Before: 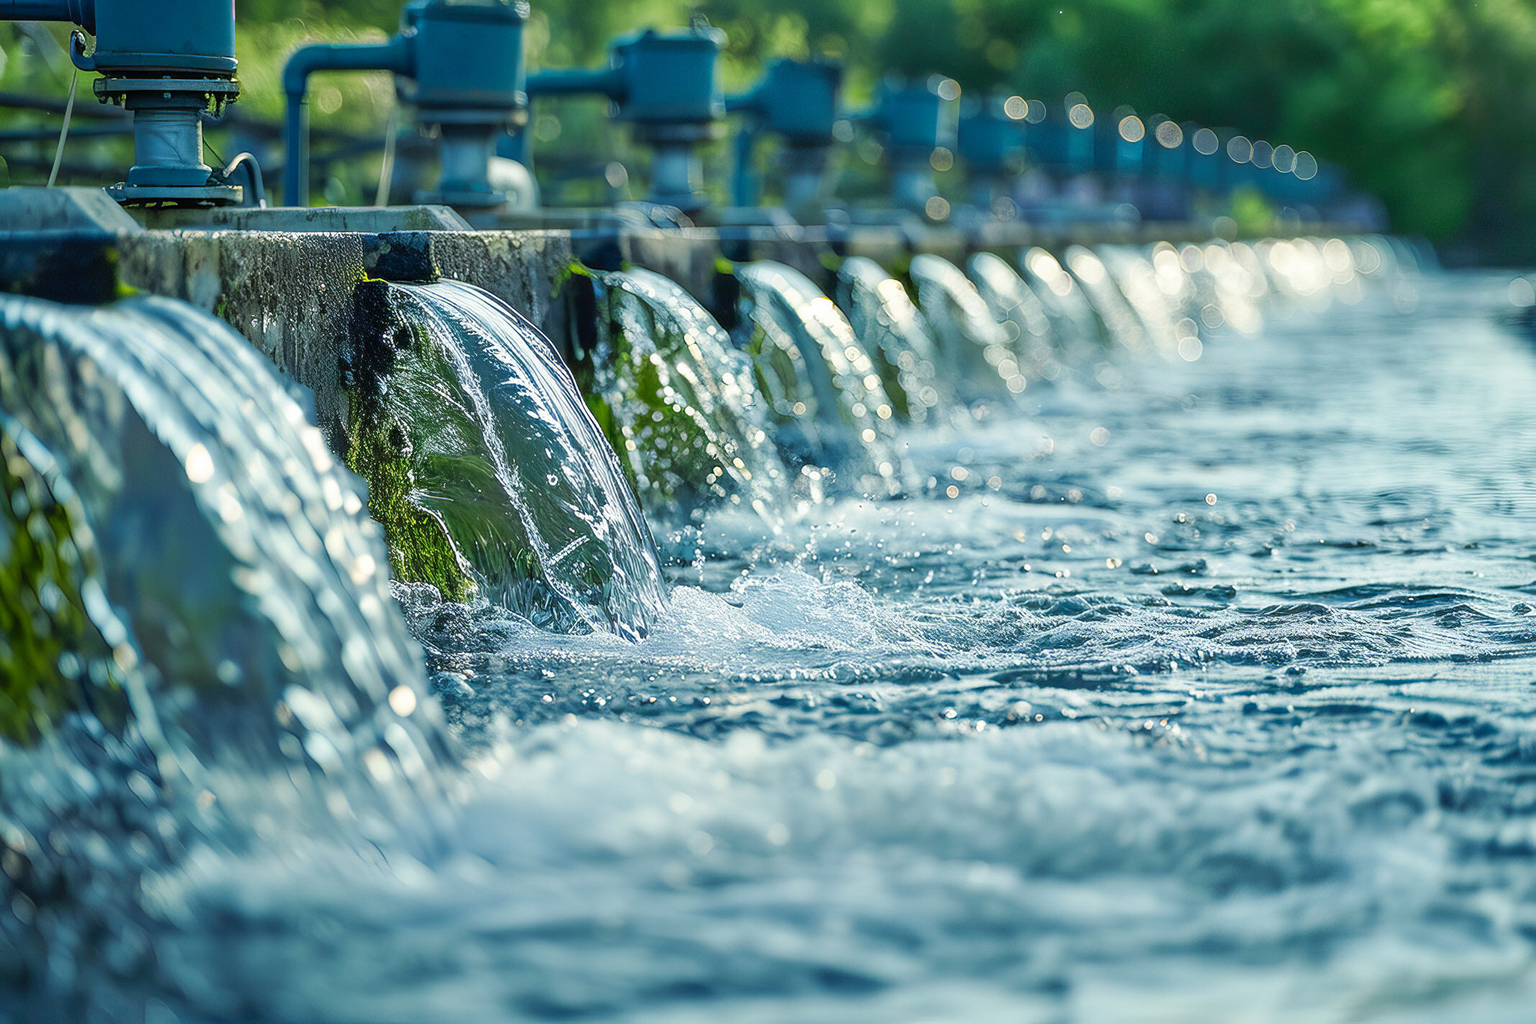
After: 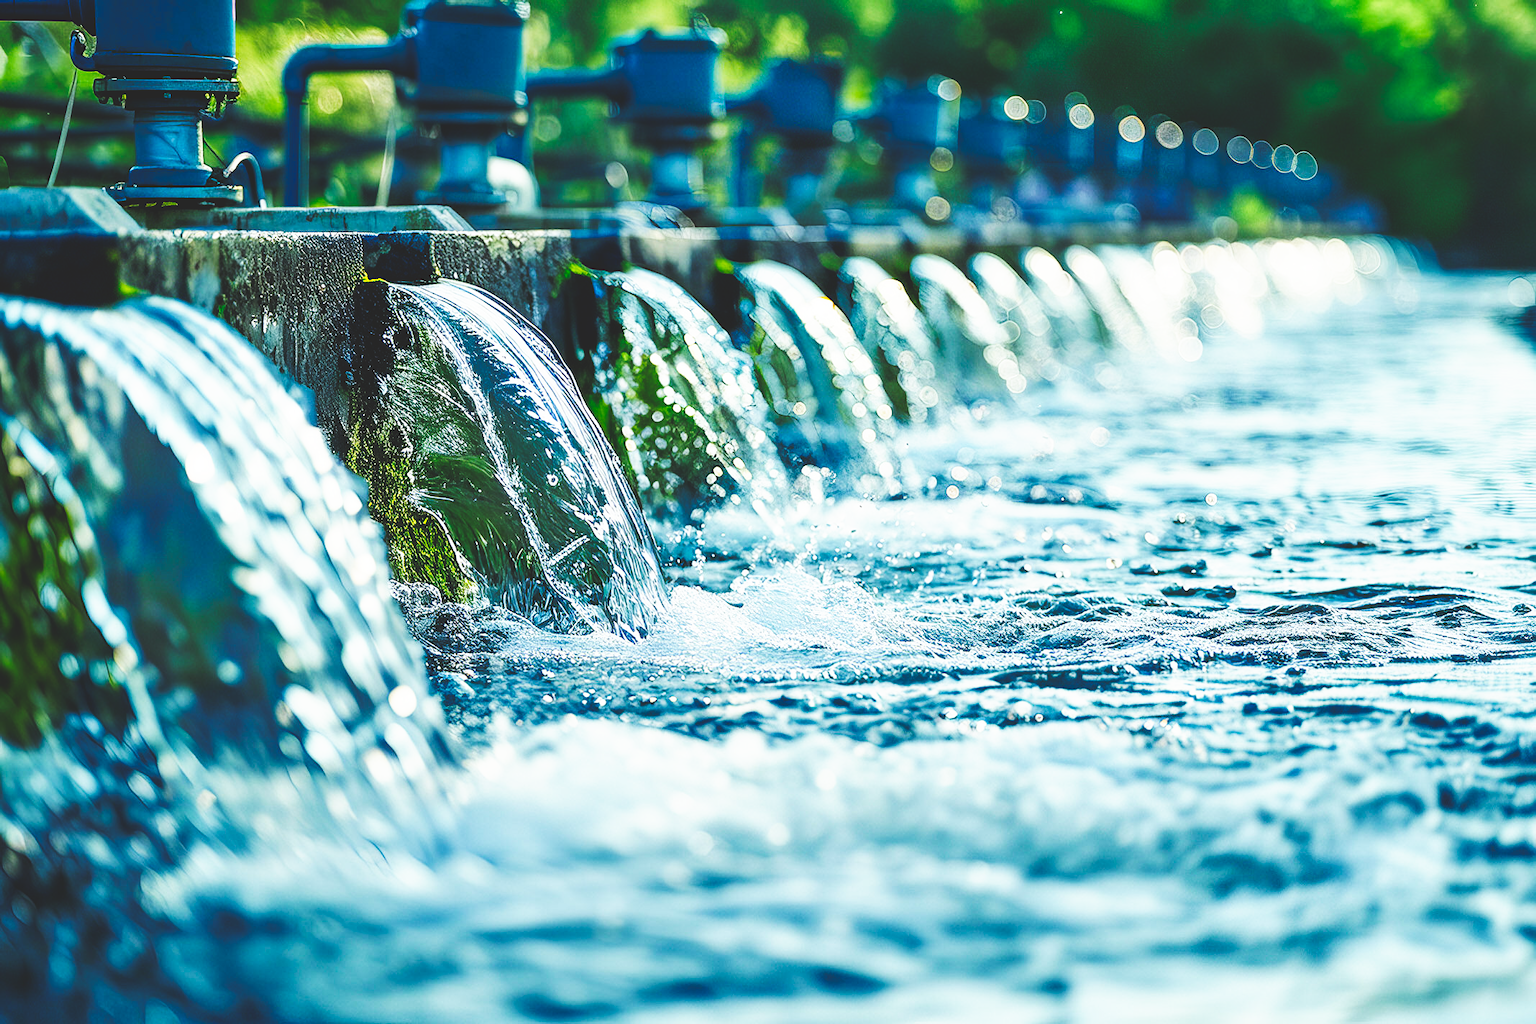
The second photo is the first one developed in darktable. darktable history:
base curve: curves: ch0 [(0, 0.036) (0.007, 0.037) (0.604, 0.887) (1, 1)], preserve colors none
tone curve: curves: ch0 [(0, 0) (0.126, 0.061) (0.338, 0.285) (0.494, 0.518) (0.703, 0.762) (1, 1)]; ch1 [(0, 0) (0.364, 0.322) (0.443, 0.441) (0.5, 0.501) (0.55, 0.578) (1, 1)]; ch2 [(0, 0) (0.44, 0.424) (0.501, 0.499) (0.557, 0.564) (0.613, 0.682) (0.707, 0.746) (1, 1)], preserve colors none
